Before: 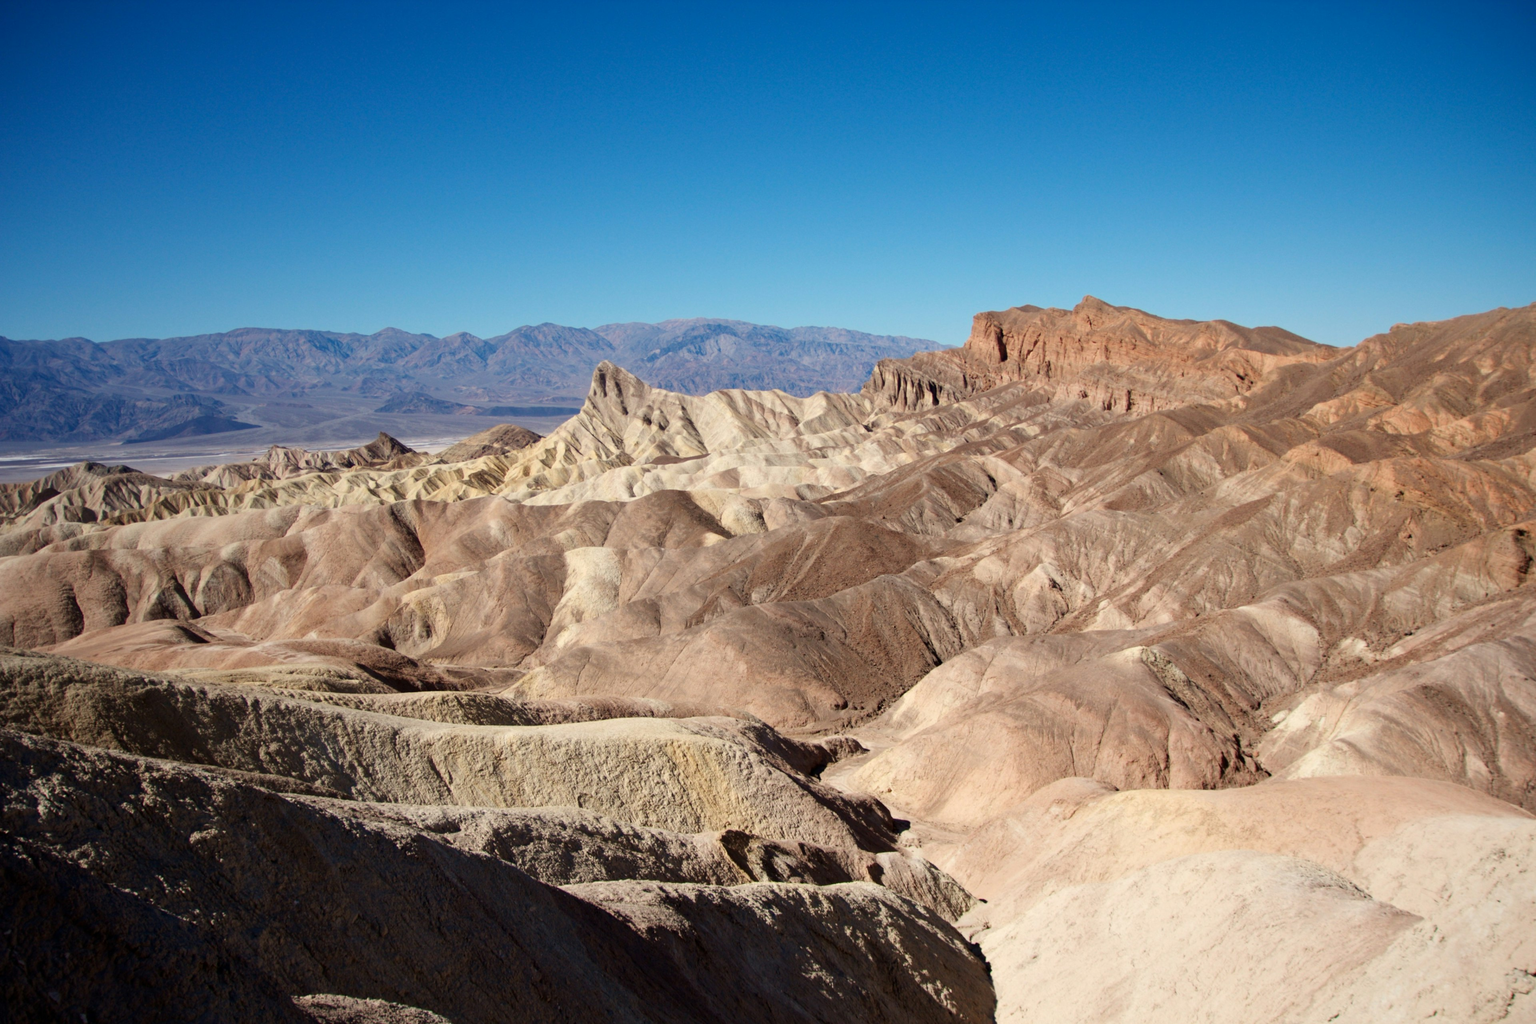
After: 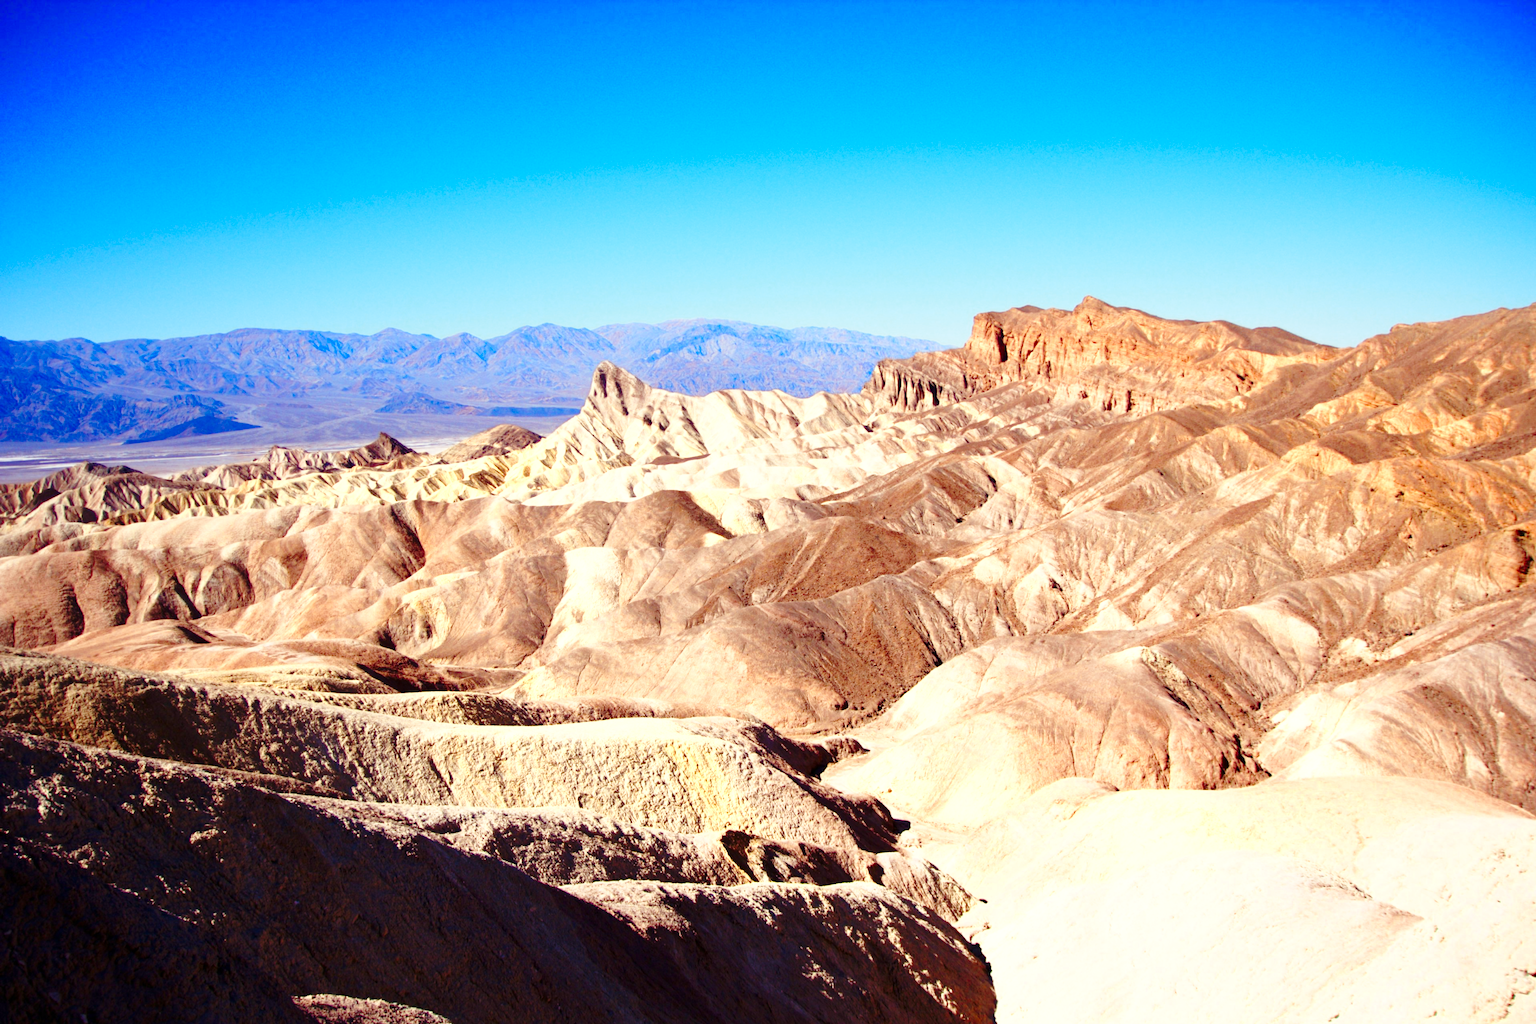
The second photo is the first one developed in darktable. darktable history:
color zones: curves: ch0 [(0.004, 0.305) (0.261, 0.623) (0.389, 0.399) (0.708, 0.571) (0.947, 0.34)]; ch1 [(0.025, 0.645) (0.229, 0.584) (0.326, 0.551) (0.484, 0.262) (0.757, 0.643)]
base curve: curves: ch0 [(0, 0) (0.028, 0.03) (0.121, 0.232) (0.46, 0.748) (0.859, 0.968) (1, 1)], preserve colors none
color balance rgb: shadows lift › luminance 0.661%, shadows lift › chroma 6.974%, shadows lift › hue 298.5°, linear chroma grading › global chroma 15.555%, perceptual saturation grading › global saturation 0.744%, perceptual brilliance grading › global brilliance 3.306%, saturation formula JzAzBz (2021)
